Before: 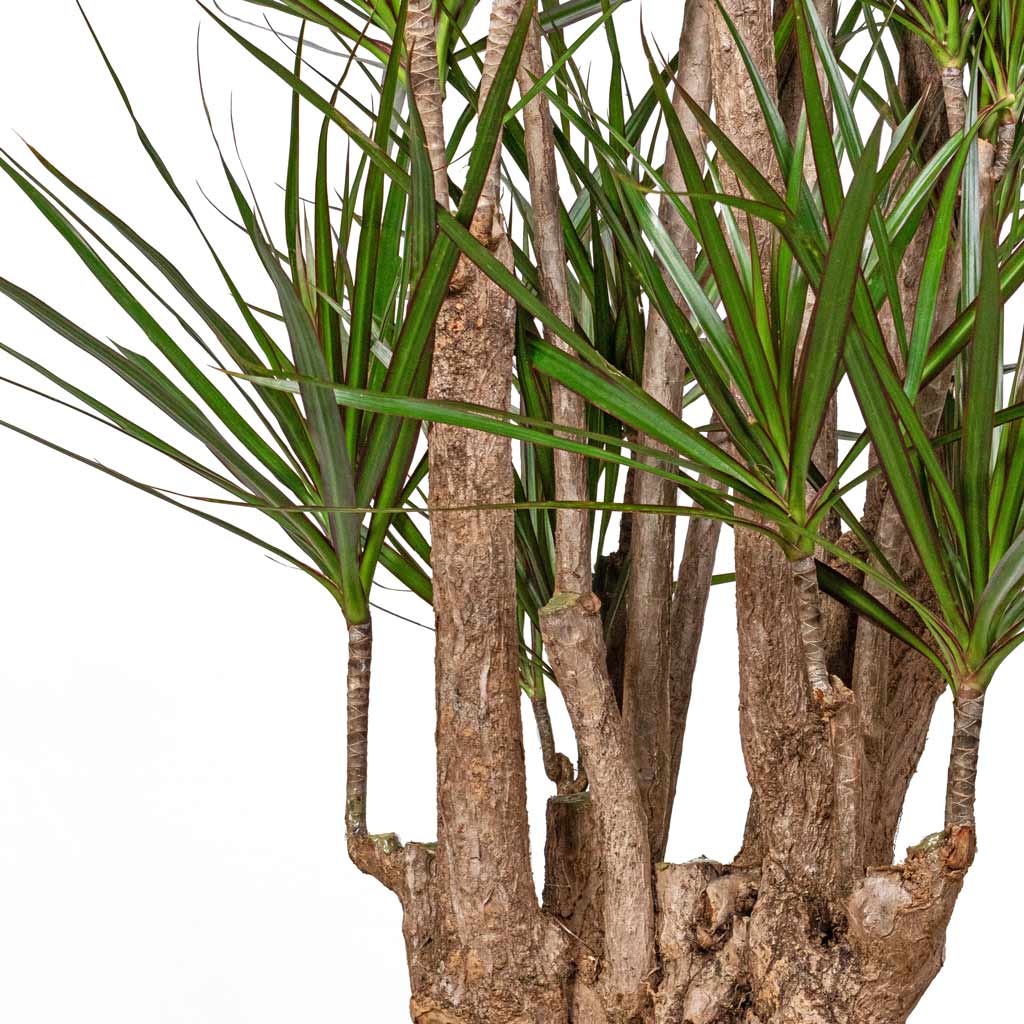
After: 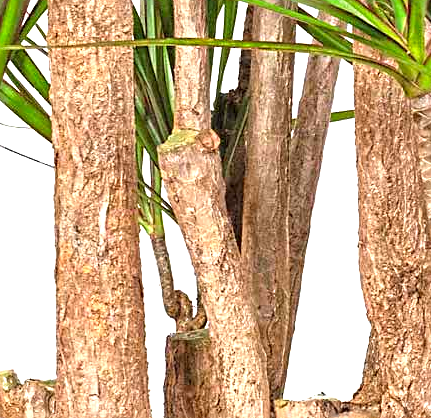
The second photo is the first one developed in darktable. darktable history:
sharpen: on, module defaults
exposure: exposure 1.153 EV, compensate exposure bias true, compensate highlight preservation false
contrast brightness saturation: brightness 0.094, saturation 0.192
tone equalizer: mask exposure compensation -0.498 EV
crop: left 37.276%, top 45.232%, right 20.578%, bottom 13.851%
